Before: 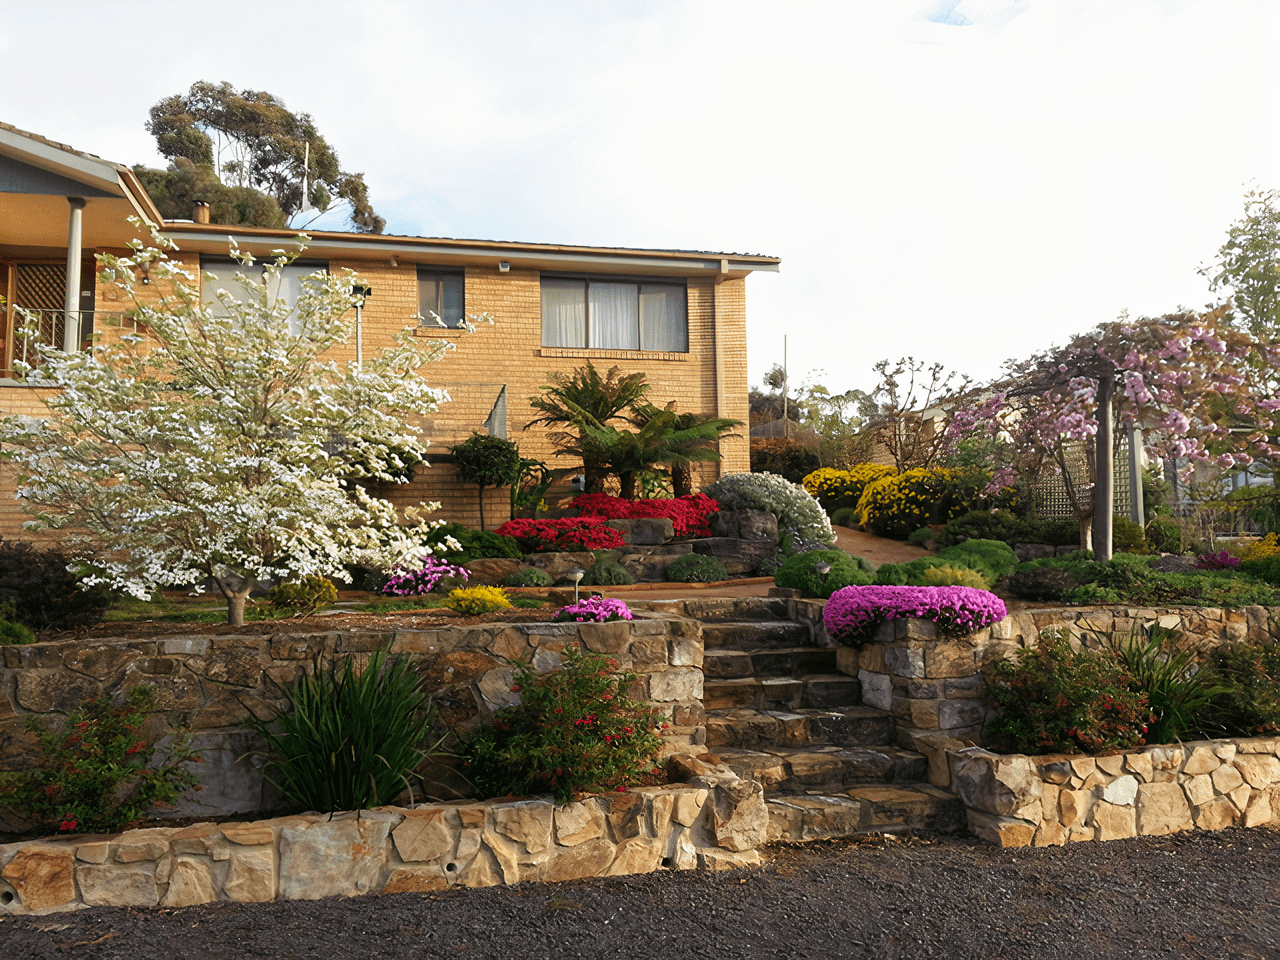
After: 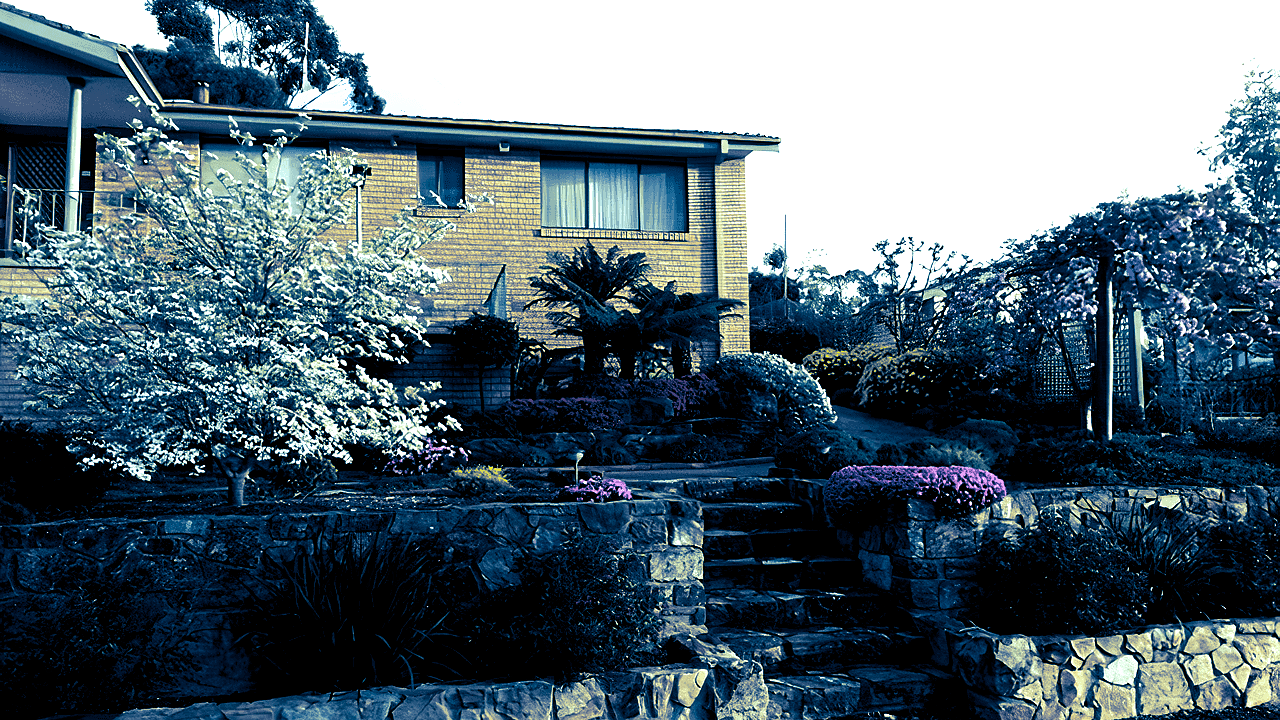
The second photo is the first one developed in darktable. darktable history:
crop and rotate: top 12.5%, bottom 12.5%
color balance: contrast 8.5%, output saturation 105%
white balance: red 0.925, blue 1.046
split-toning: shadows › hue 226.8°, shadows › saturation 1, highlights › saturation 0, balance -61.41
color correction: highlights a* -7.33, highlights b* 1.26, shadows a* -3.55, saturation 1.4
contrast brightness saturation: contrast -0.05, saturation -0.41
sharpen: radius 1.559, amount 0.373, threshold 1.271
levels: levels [0.182, 0.542, 0.902]
